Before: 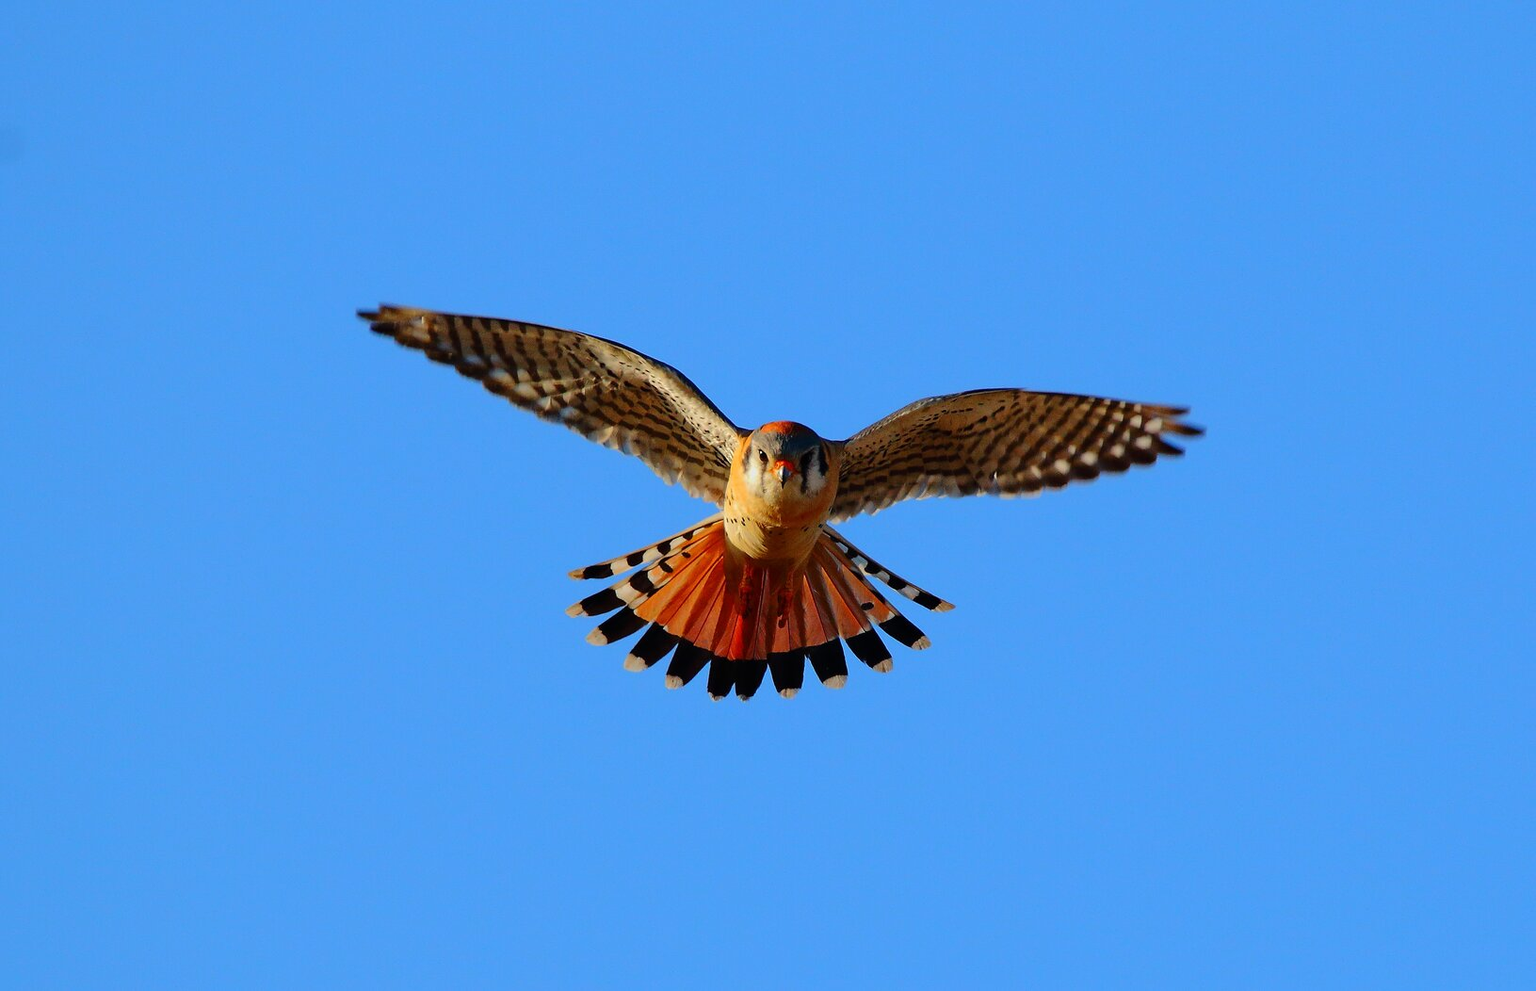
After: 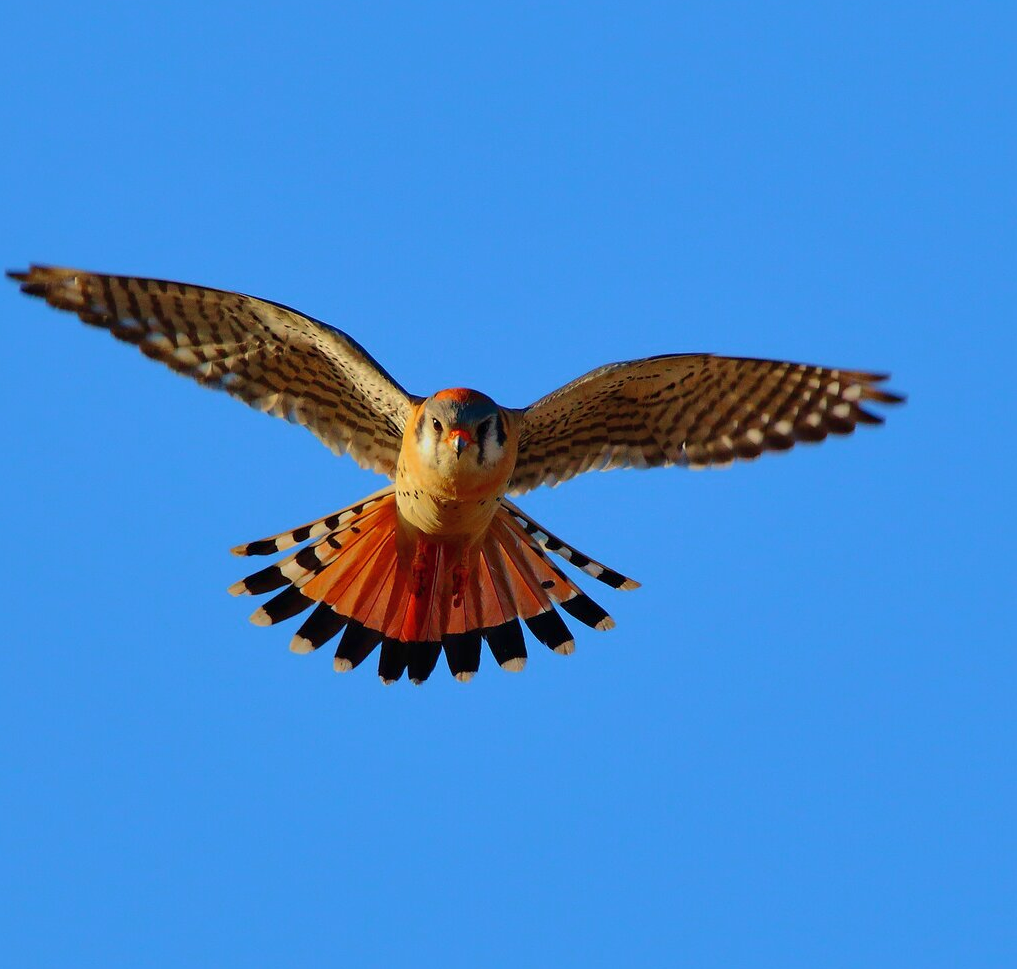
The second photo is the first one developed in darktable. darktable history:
shadows and highlights: on, module defaults
velvia: strength 30%
exposure: exposure -0.05 EV
crop and rotate: left 22.918%, top 5.629%, right 14.711%, bottom 2.247%
